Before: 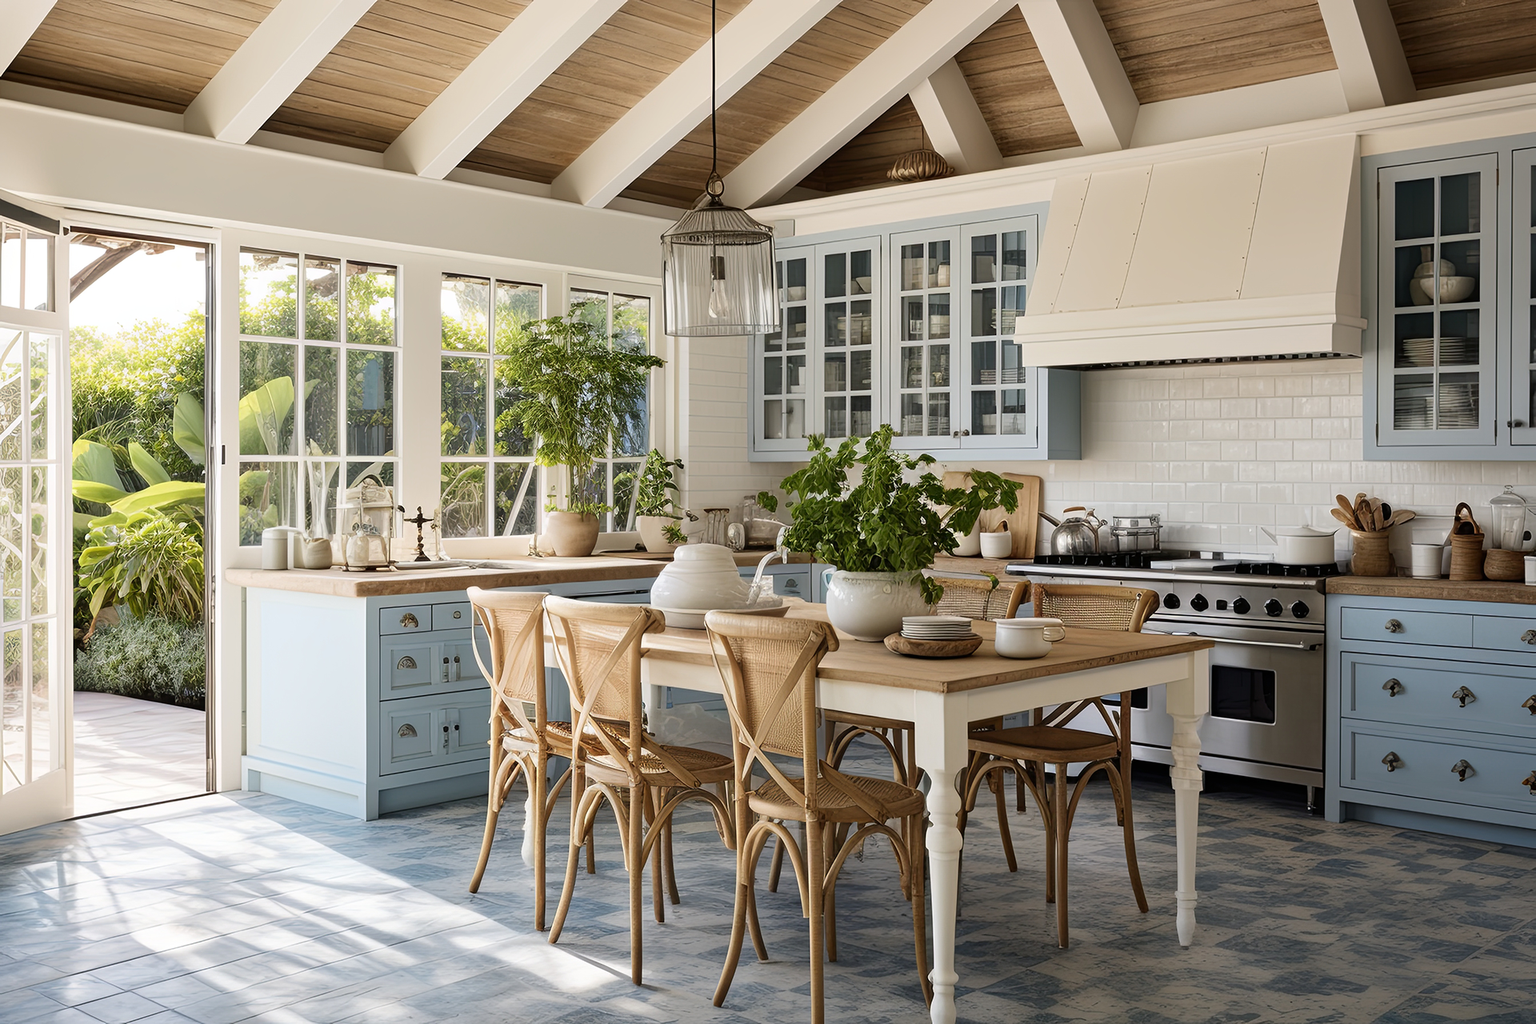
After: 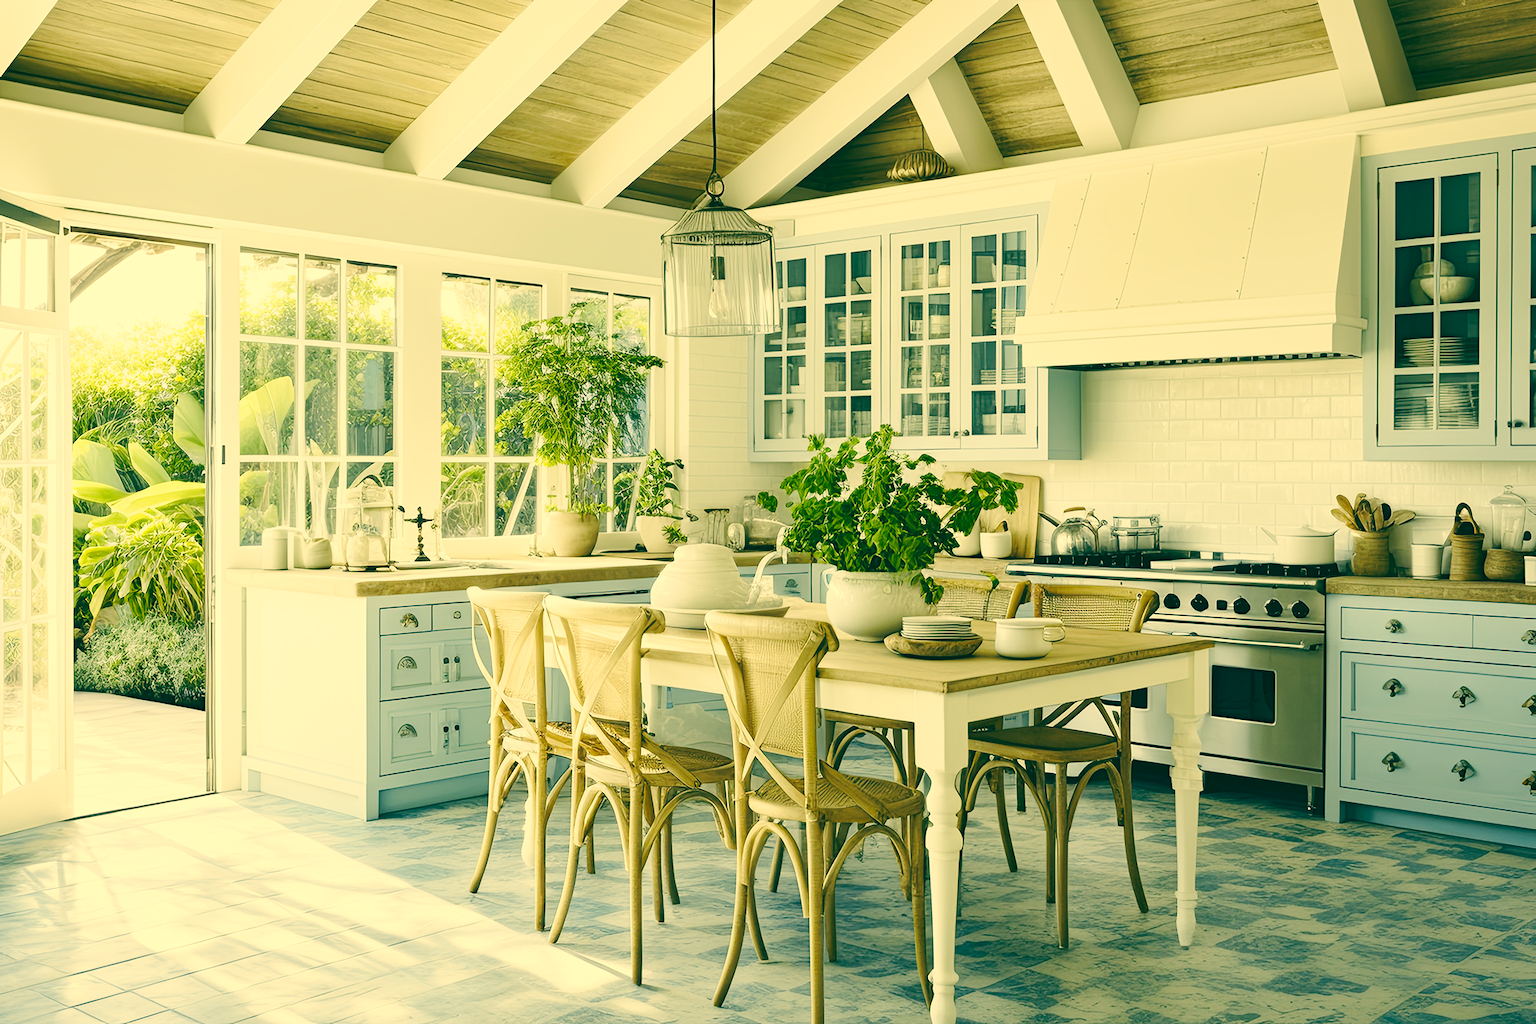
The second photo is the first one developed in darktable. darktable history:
color correction: highlights a* 1.83, highlights b* 34.02, shadows a* -36.68, shadows b* -5.48
rotate and perspective: automatic cropping off
base curve: curves: ch0 [(0, 0.007) (0.028, 0.063) (0.121, 0.311) (0.46, 0.743) (0.859, 0.957) (1, 1)], preserve colors none
